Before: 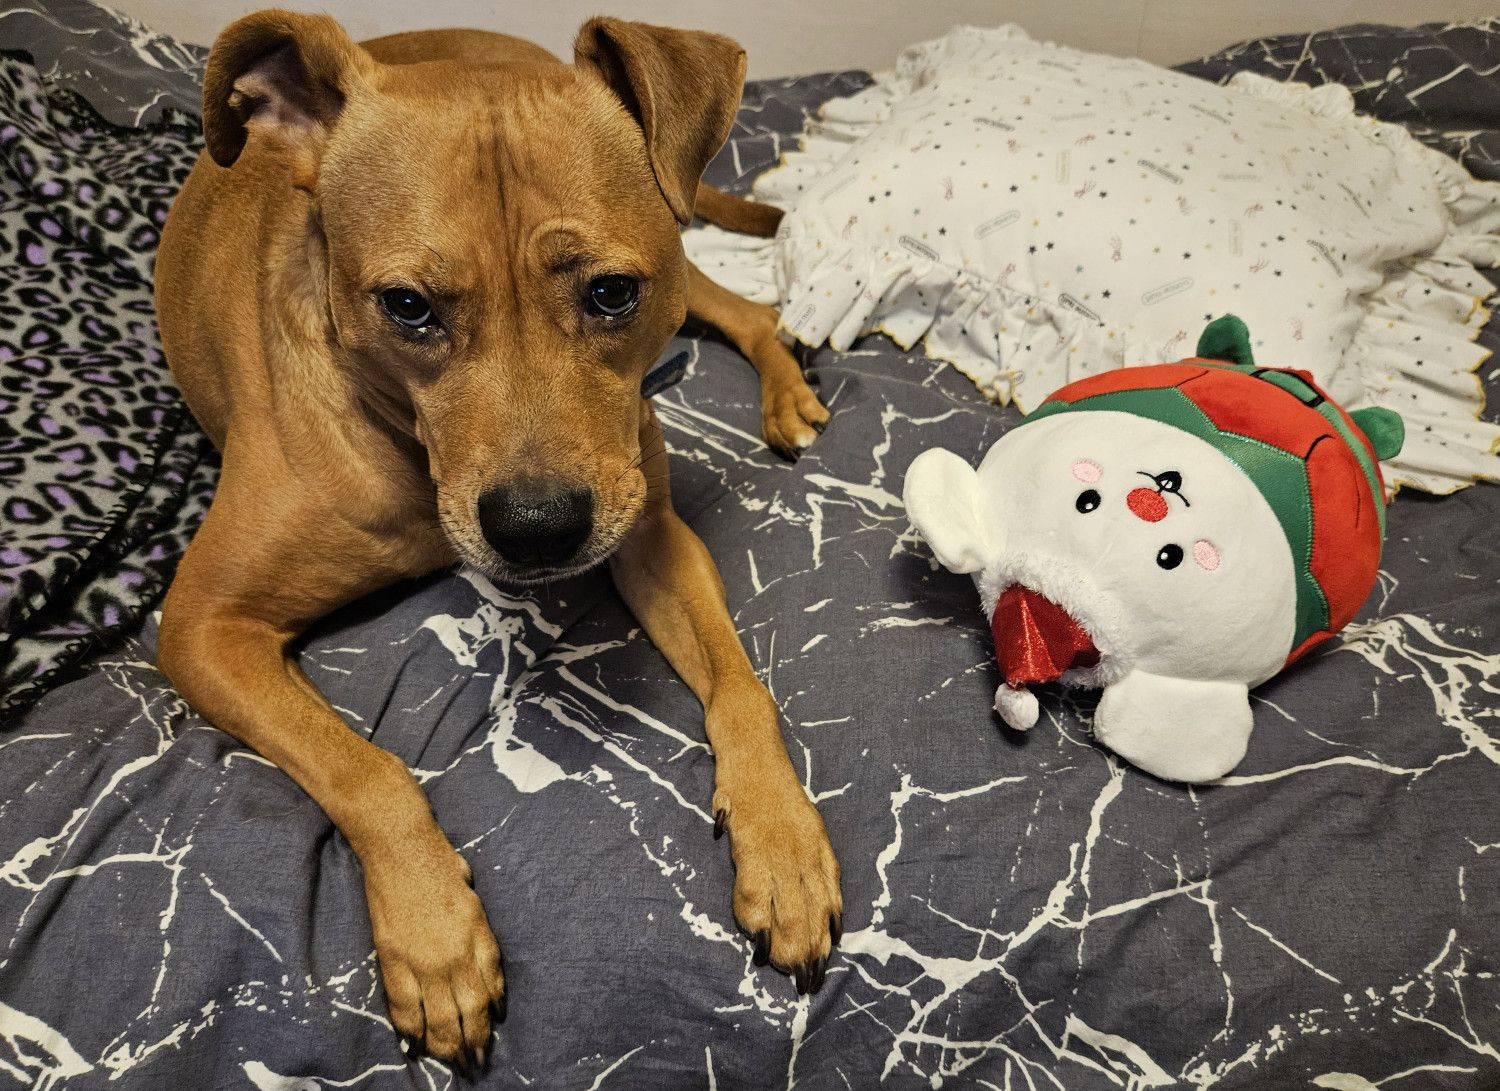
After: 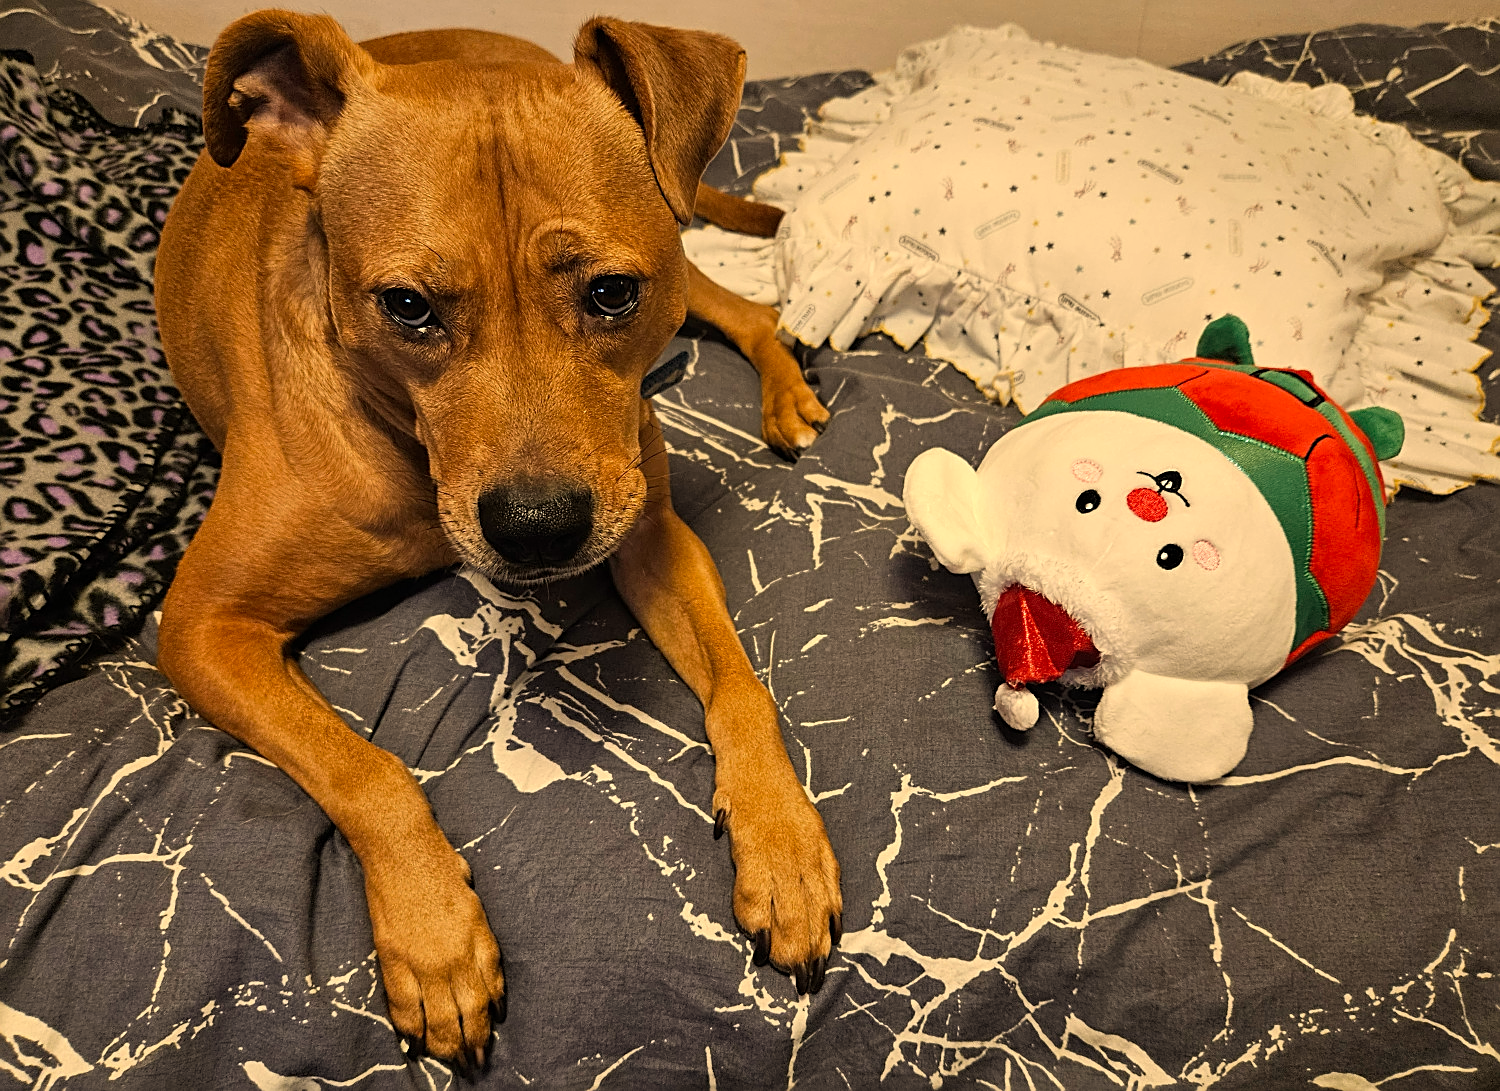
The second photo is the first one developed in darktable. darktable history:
sharpen: on, module defaults
white balance: red 1.123, blue 0.83
base curve: curves: ch0 [(0, 0) (0.303, 0.277) (1, 1)]
